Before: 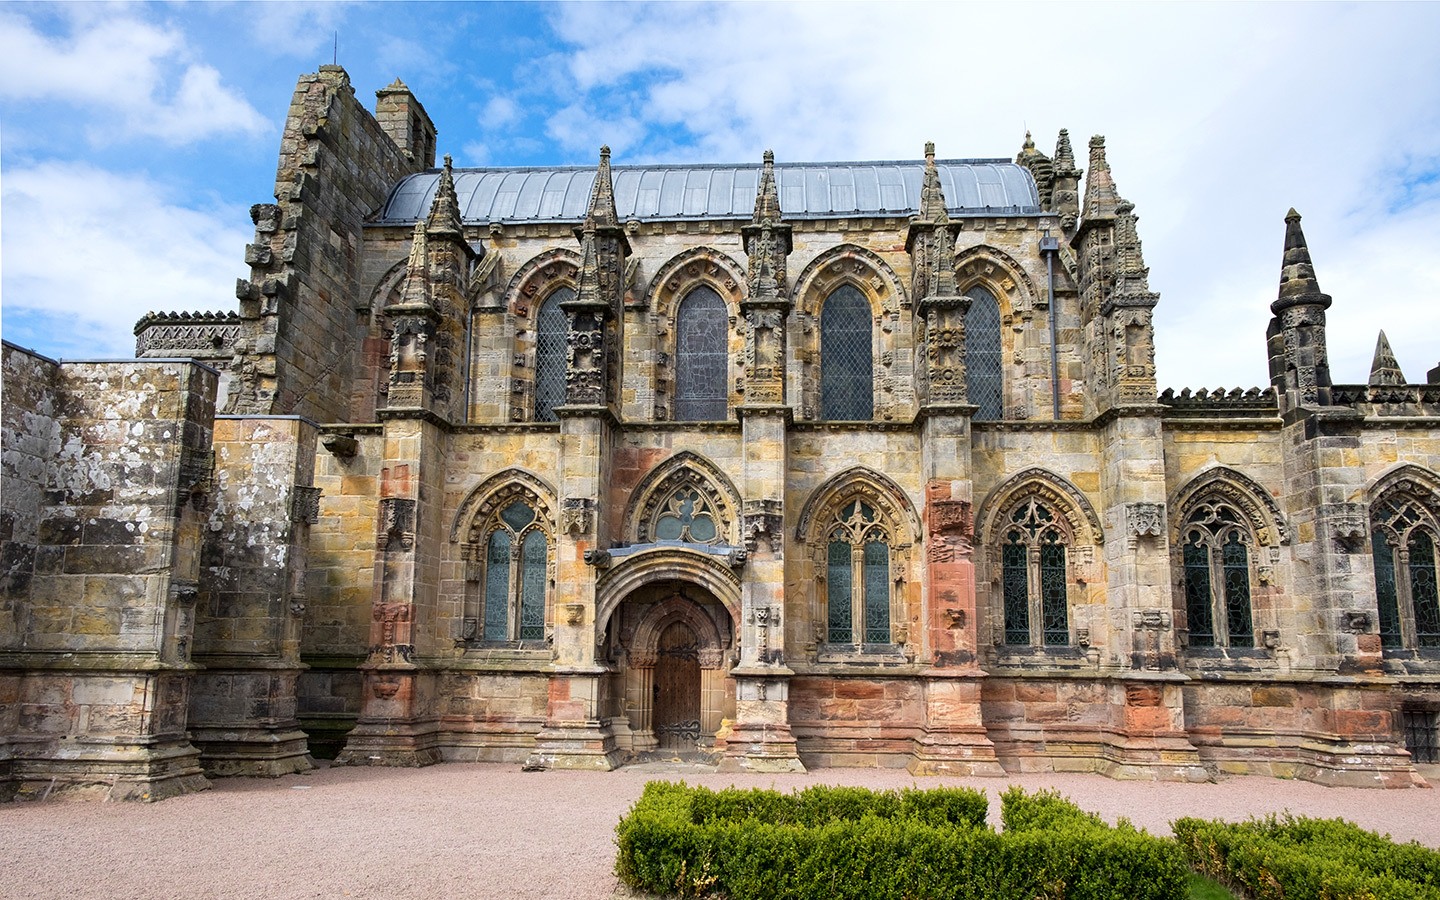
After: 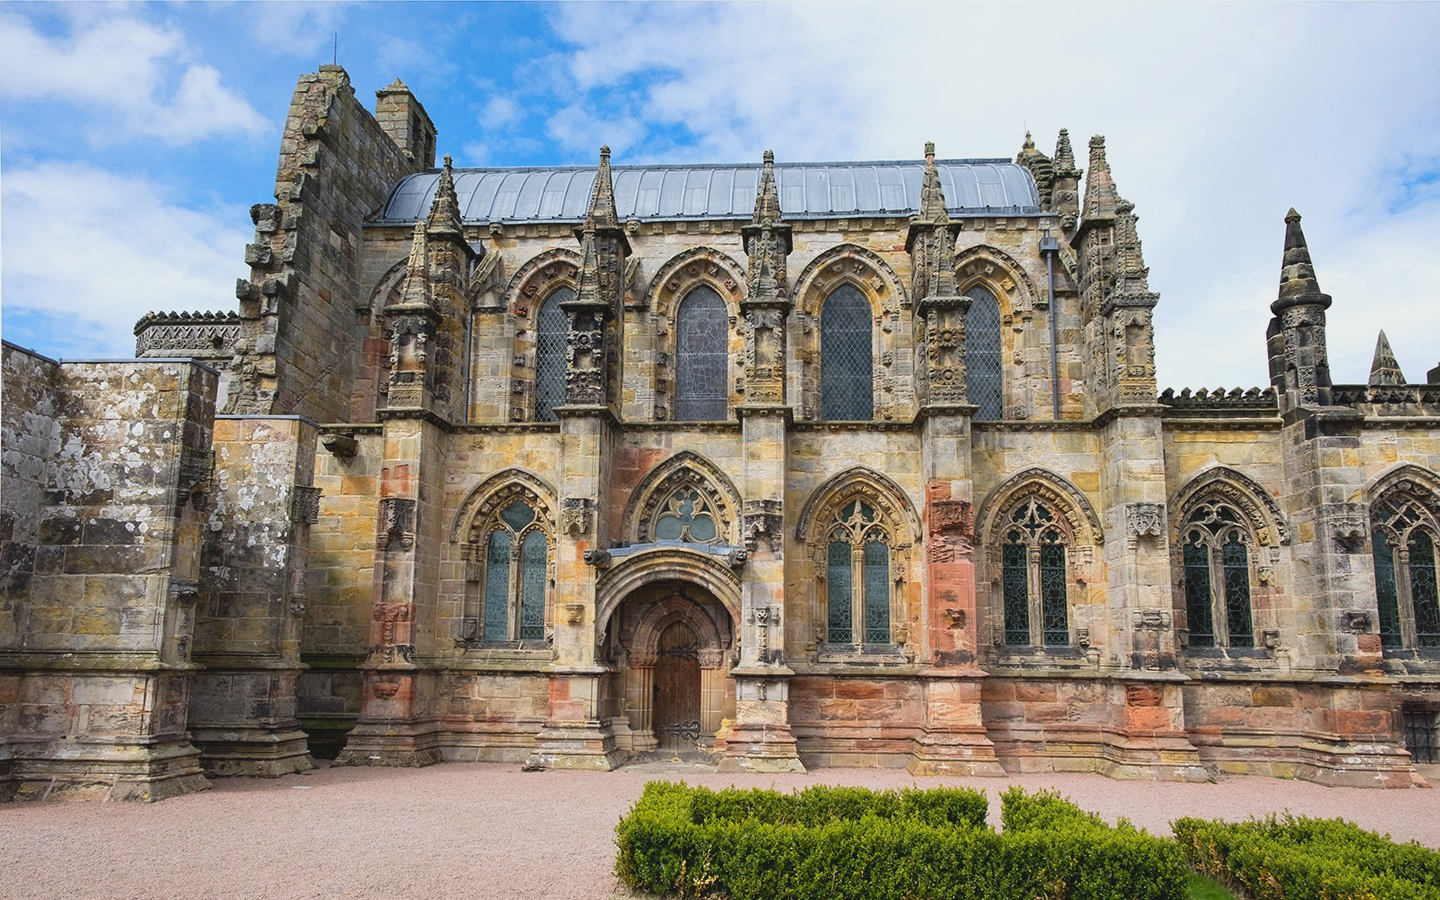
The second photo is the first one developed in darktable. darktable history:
contrast brightness saturation: contrast -0.125
